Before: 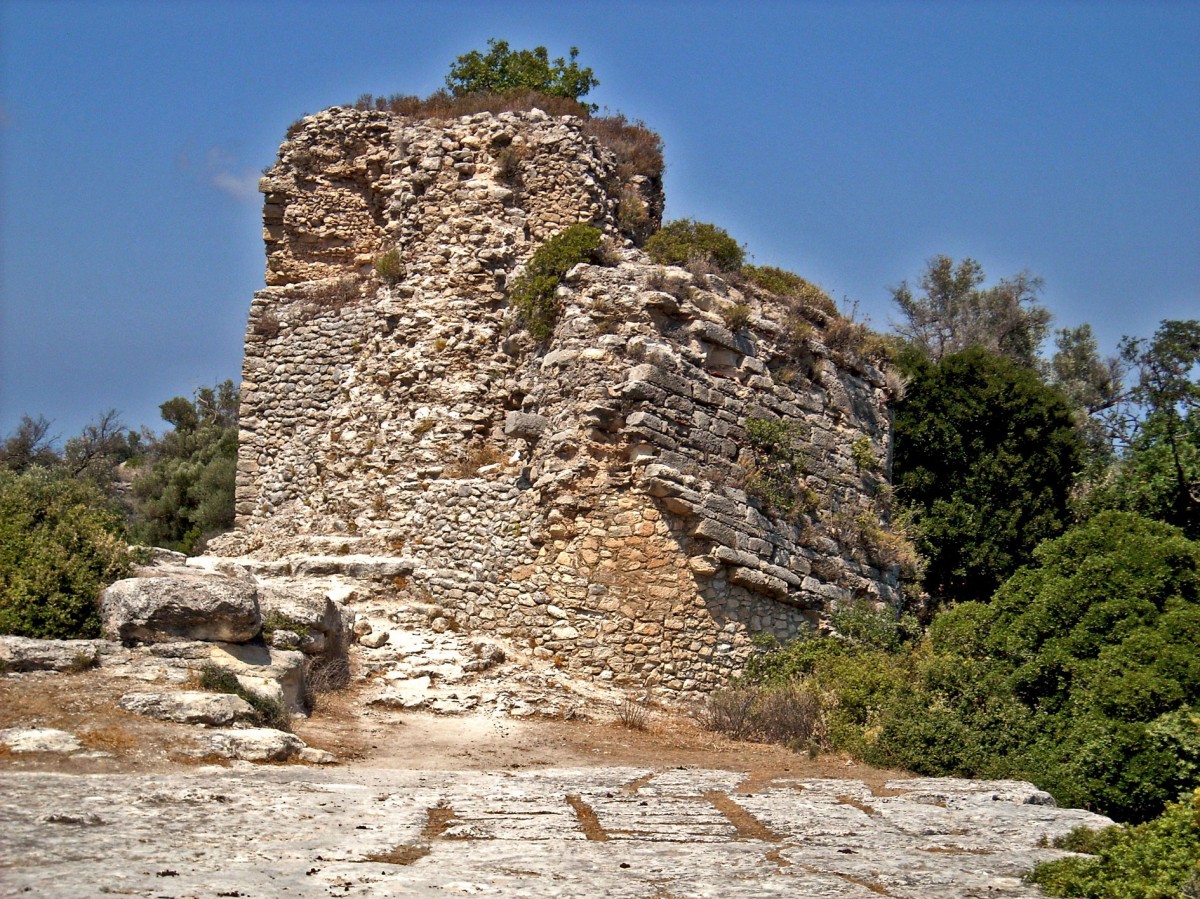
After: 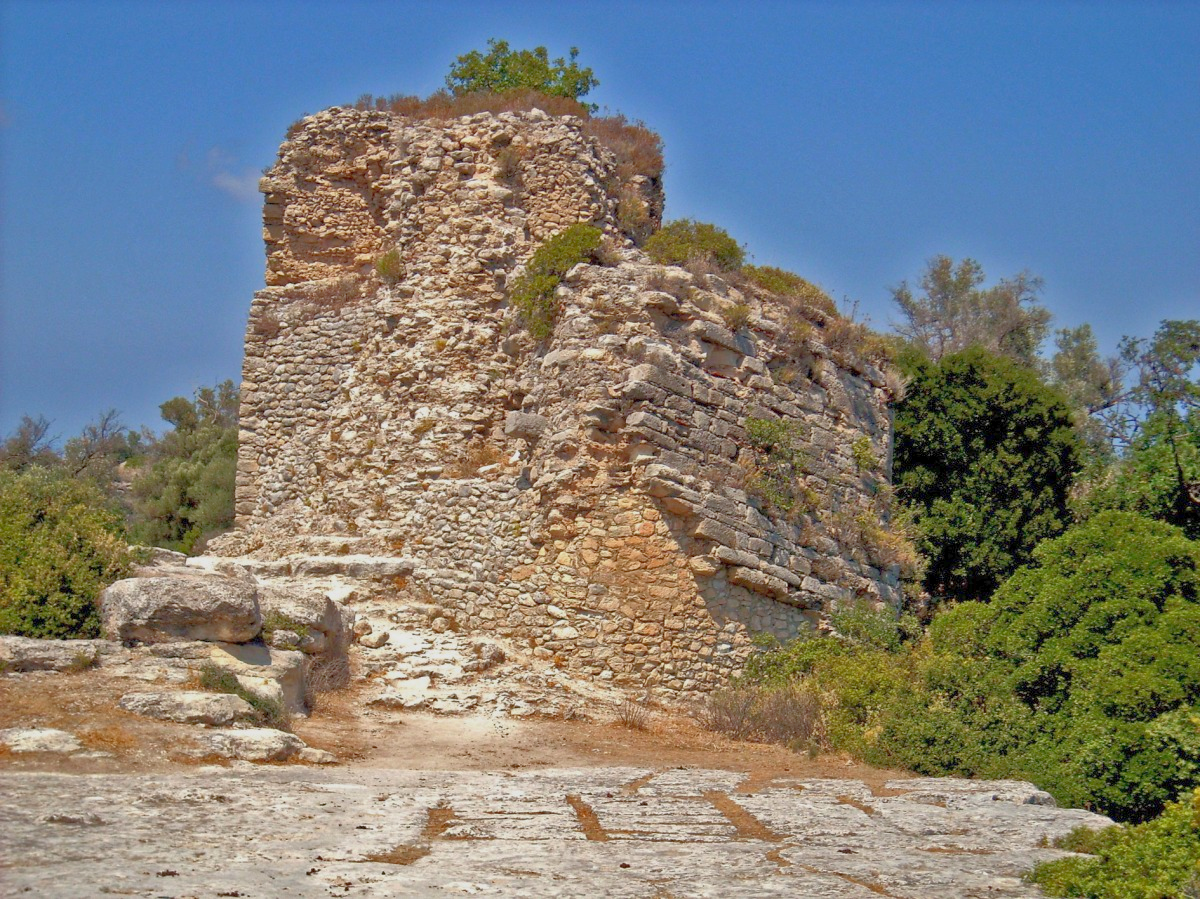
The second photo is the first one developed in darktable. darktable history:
contrast brightness saturation: brightness 0.09, saturation 0.19
rgb curve: curves: ch0 [(0, 0) (0.072, 0.166) (0.217, 0.293) (0.414, 0.42) (1, 1)], compensate middle gray true, preserve colors basic power
tone equalizer: -8 EV 0.25 EV, -7 EV 0.417 EV, -6 EV 0.417 EV, -5 EV 0.25 EV, -3 EV -0.25 EV, -2 EV -0.417 EV, -1 EV -0.417 EV, +0 EV -0.25 EV, edges refinement/feathering 500, mask exposure compensation -1.57 EV, preserve details guided filter
